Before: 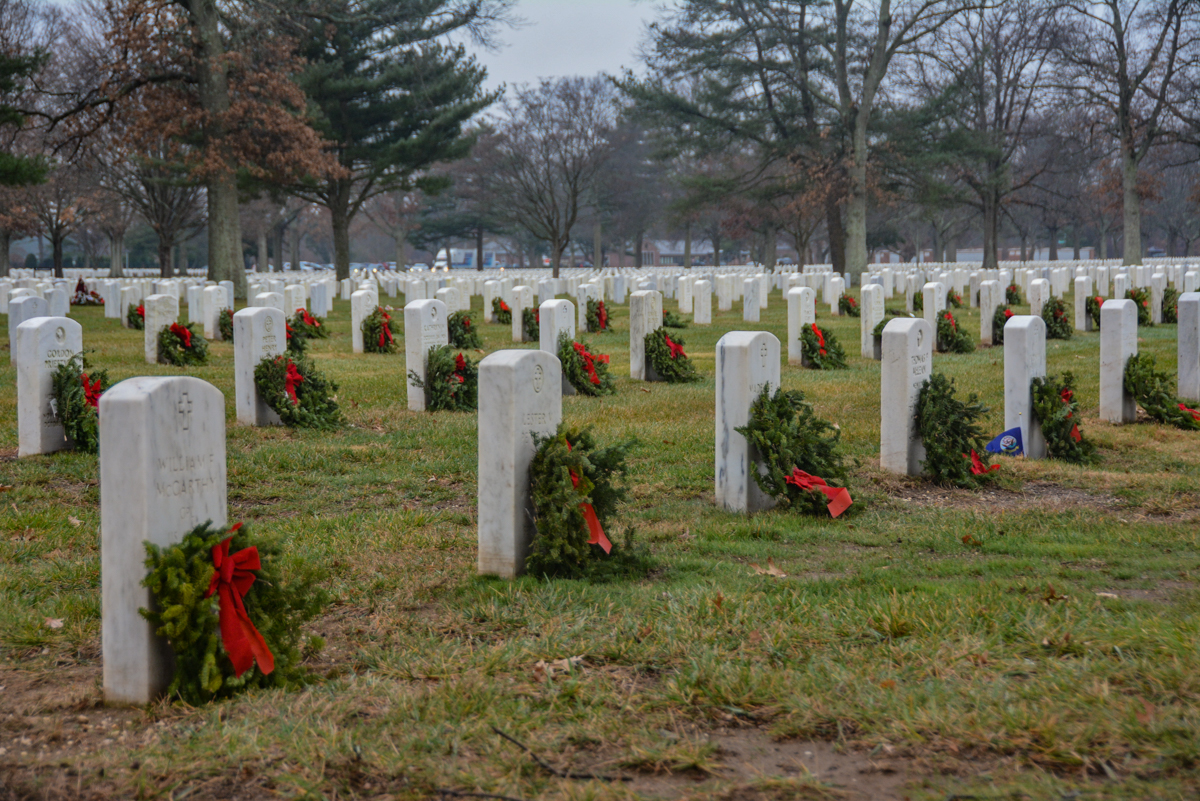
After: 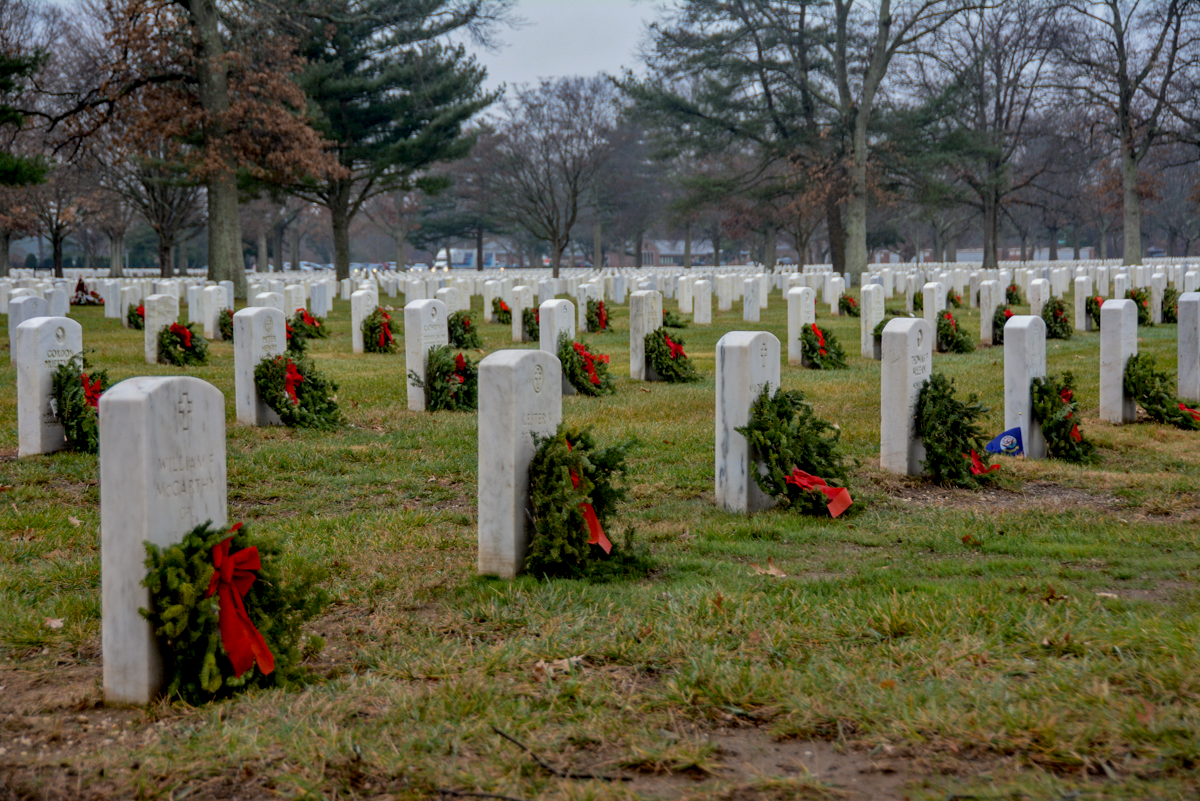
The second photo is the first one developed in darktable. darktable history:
exposure: black level correction 0.01, compensate highlight preservation false
